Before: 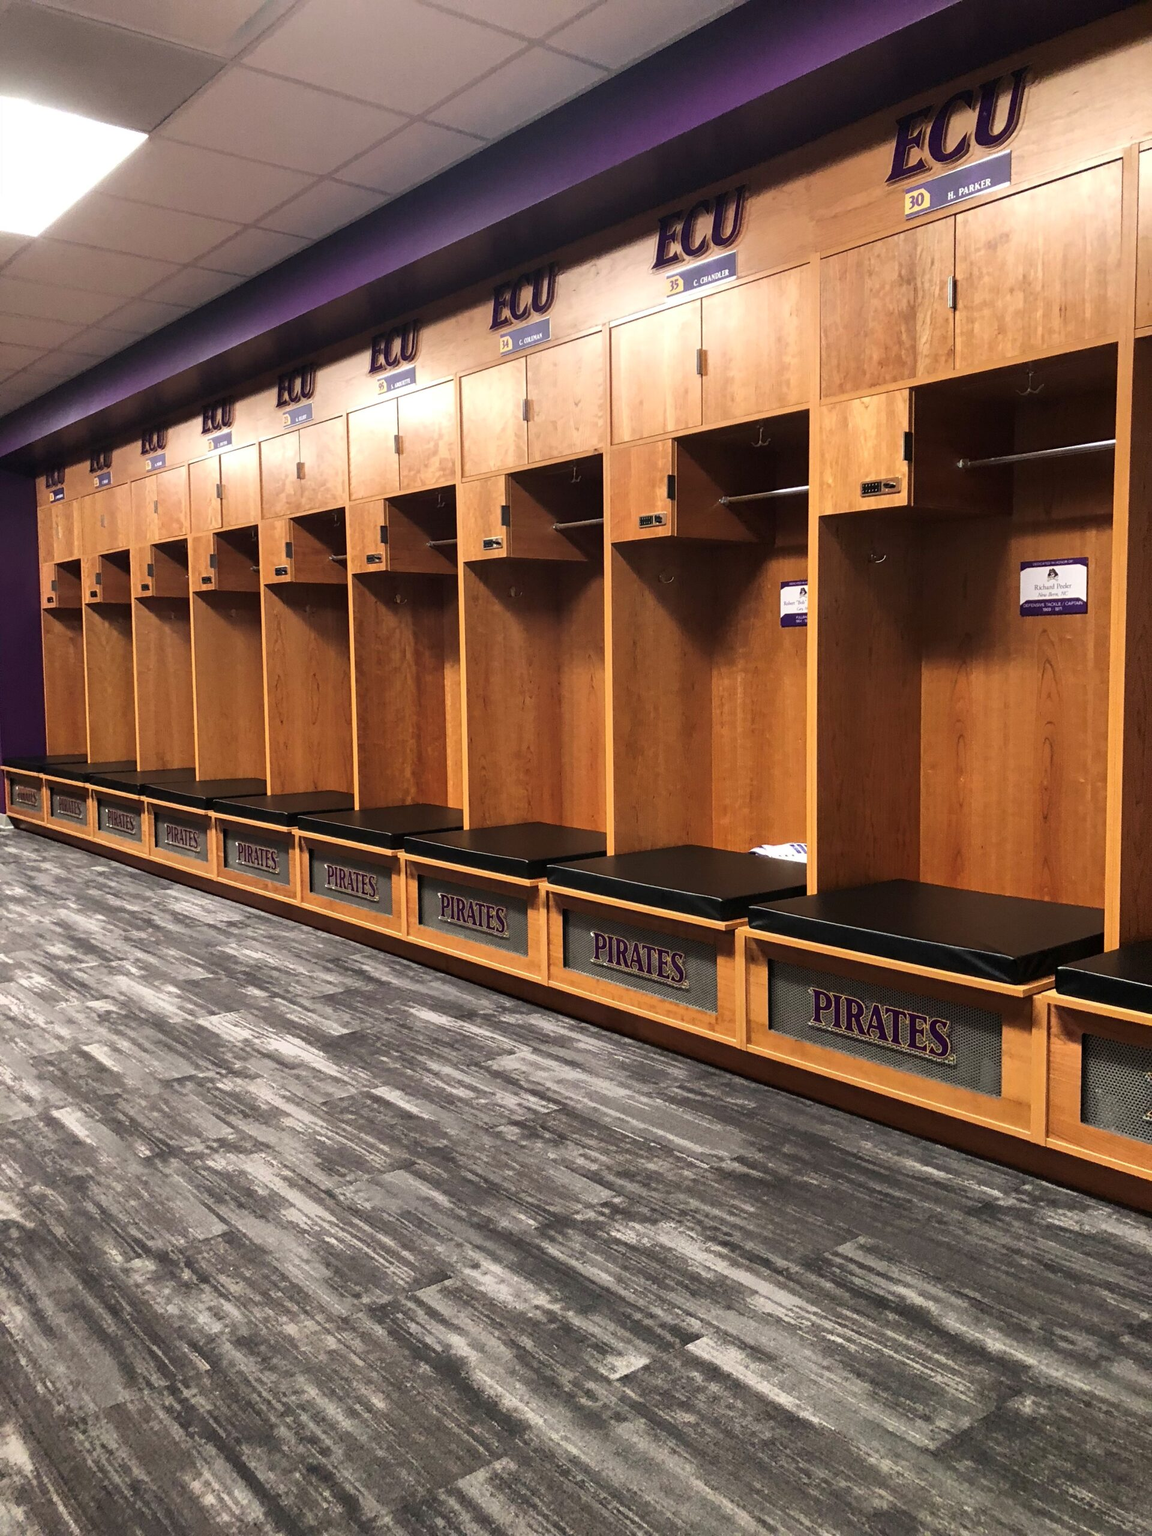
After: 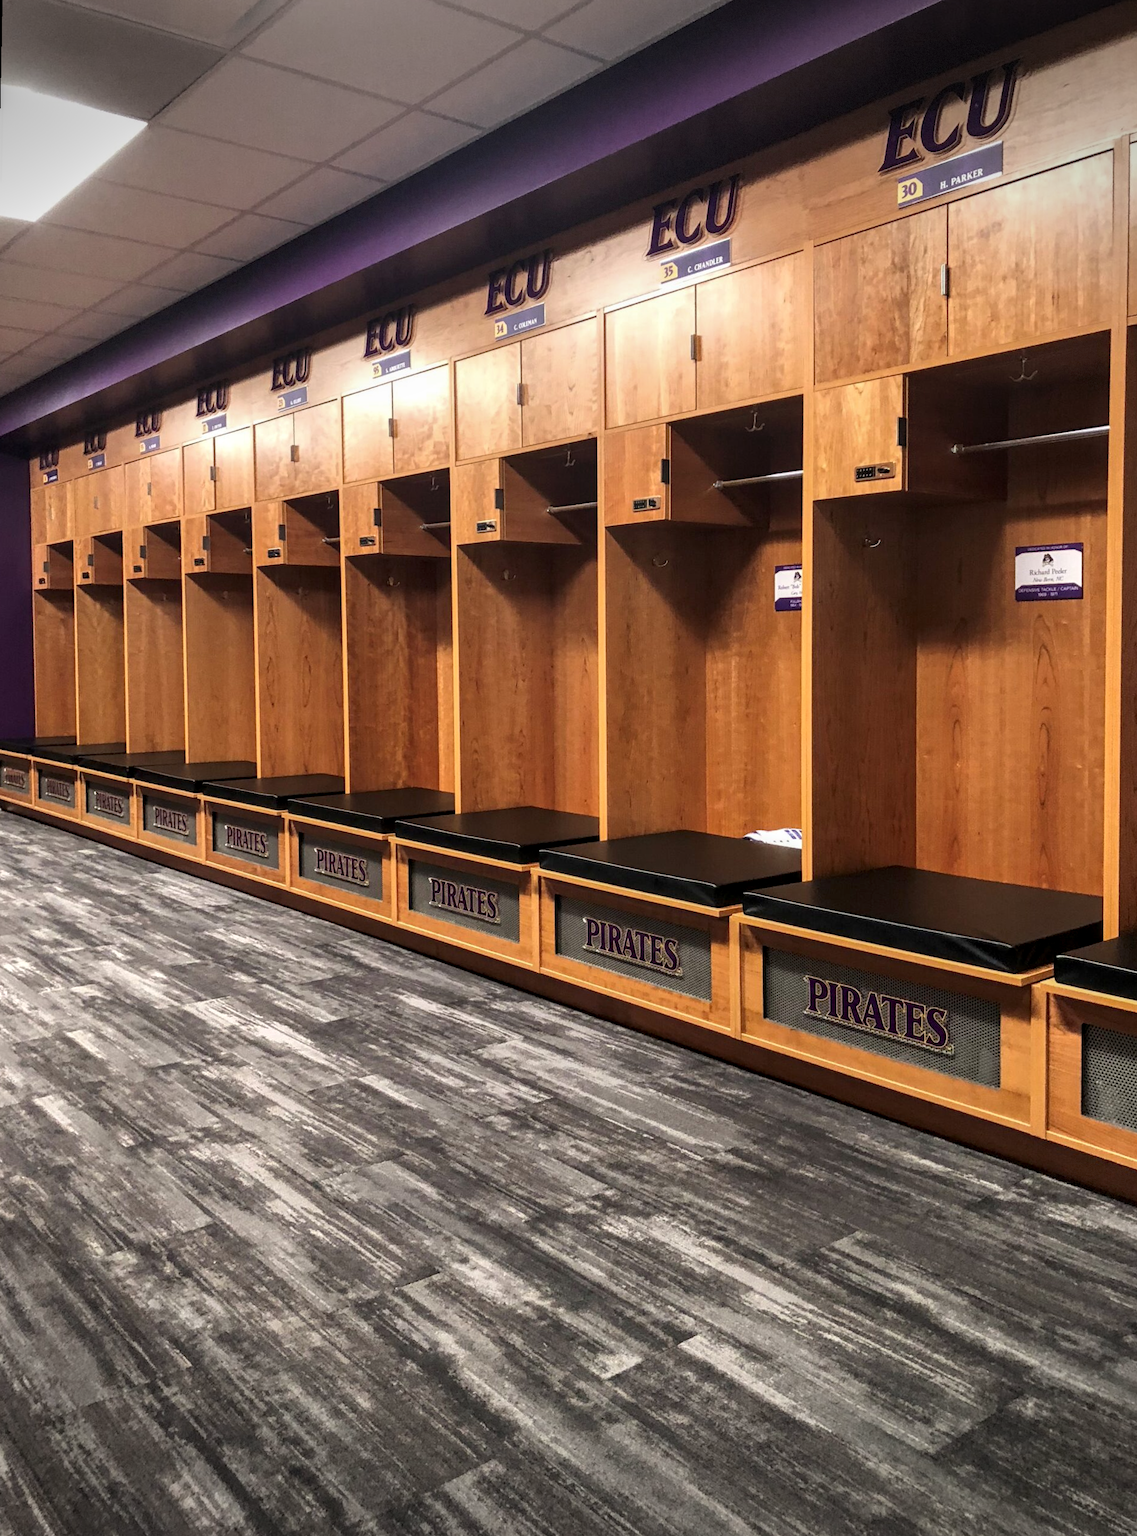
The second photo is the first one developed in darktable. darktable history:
rotate and perspective: rotation 0.226°, lens shift (vertical) -0.042, crop left 0.023, crop right 0.982, crop top 0.006, crop bottom 0.994
vignetting: fall-off start 100%, brightness -0.406, saturation -0.3, width/height ratio 1.324, dithering 8-bit output, unbound false
local contrast: on, module defaults
